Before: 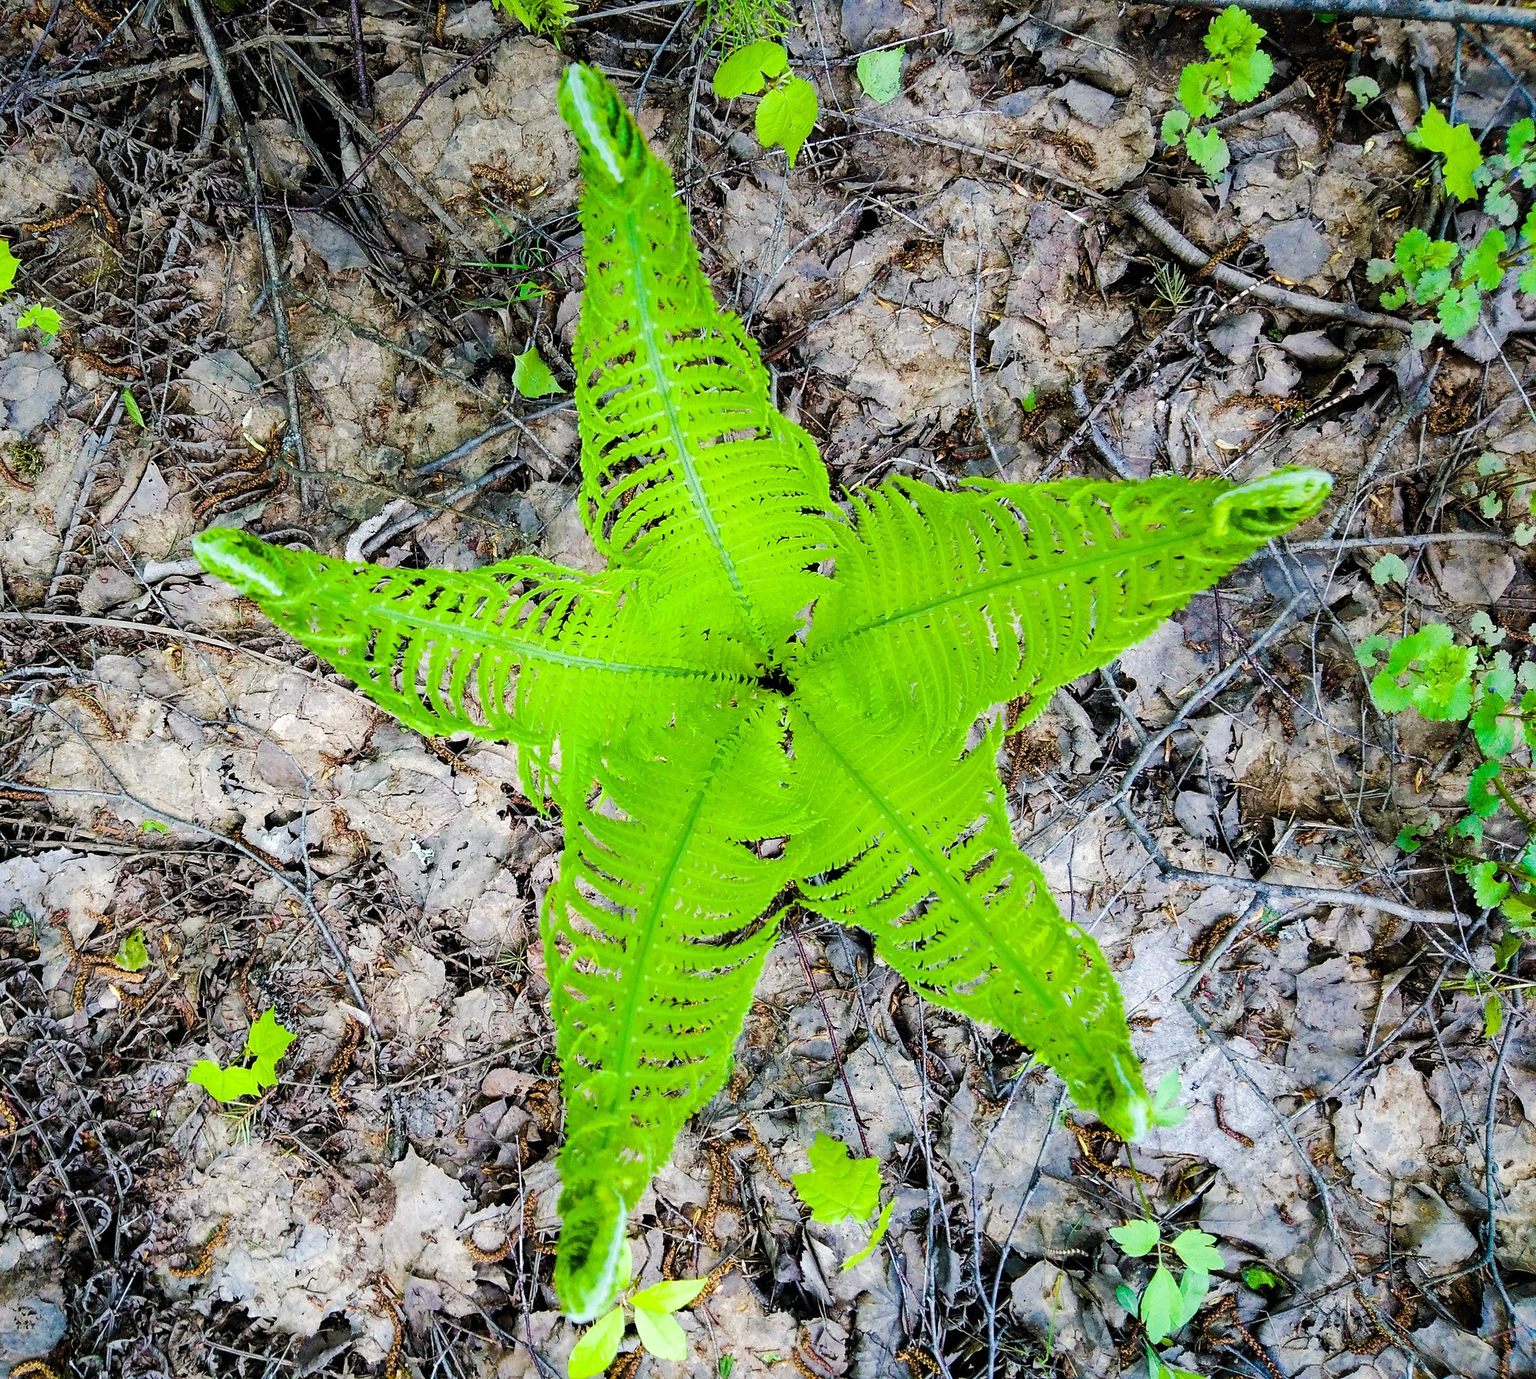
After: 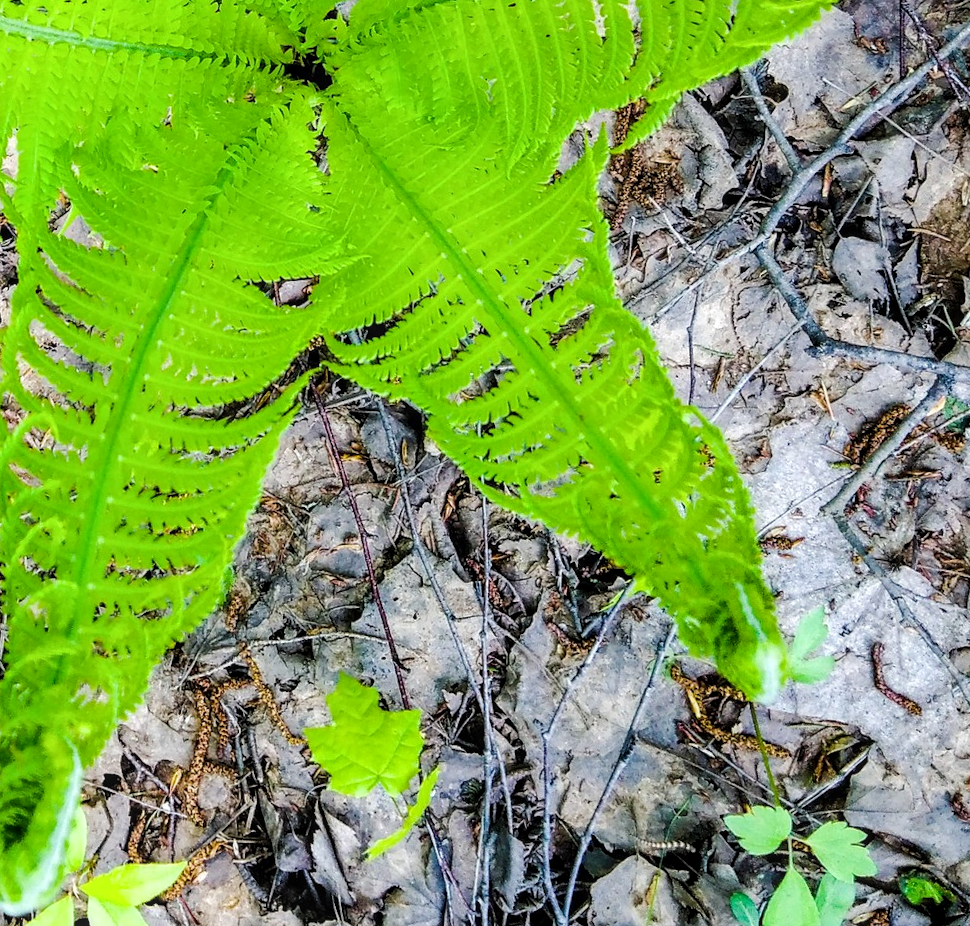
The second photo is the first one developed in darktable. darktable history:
rotate and perspective: rotation 2.17°, automatic cropping off
local contrast: on, module defaults
crop: left 35.976%, top 45.819%, right 18.162%, bottom 5.807%
